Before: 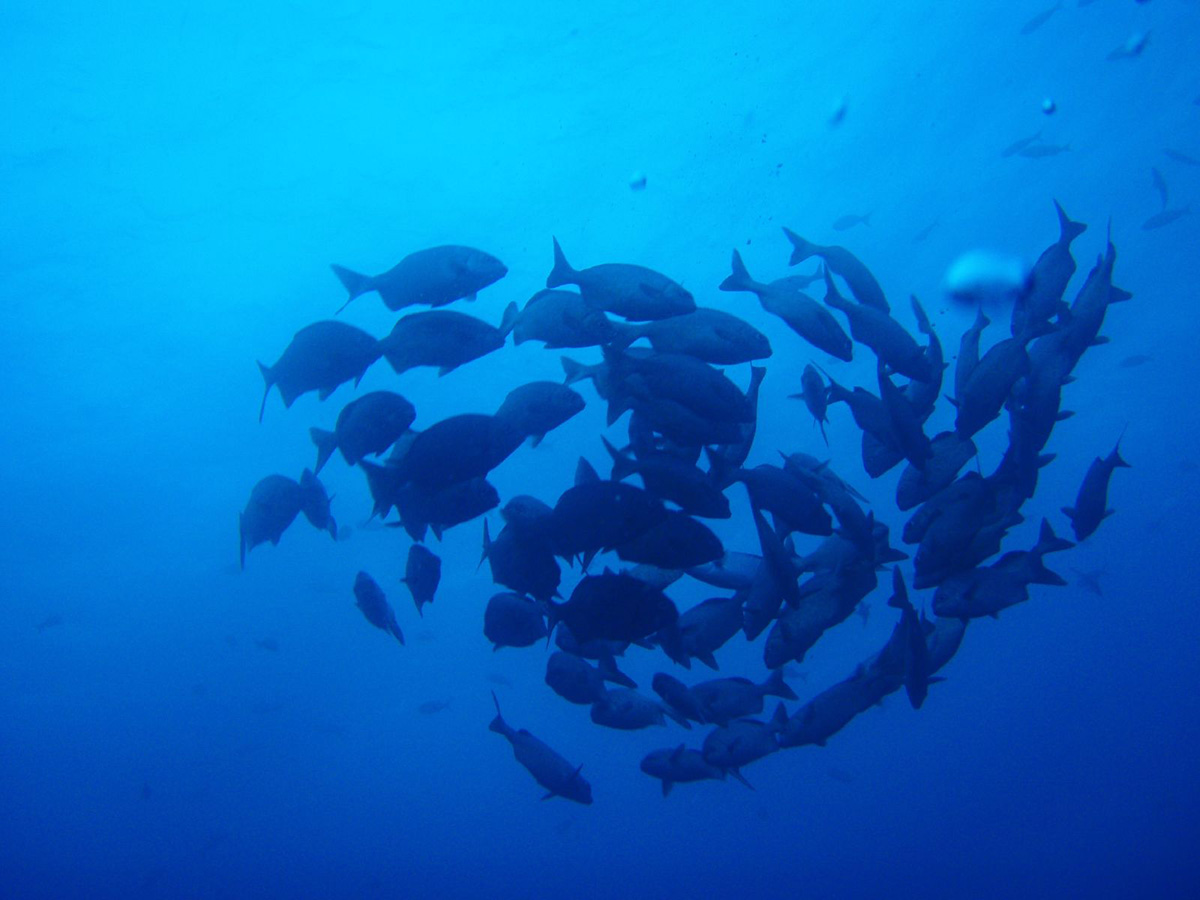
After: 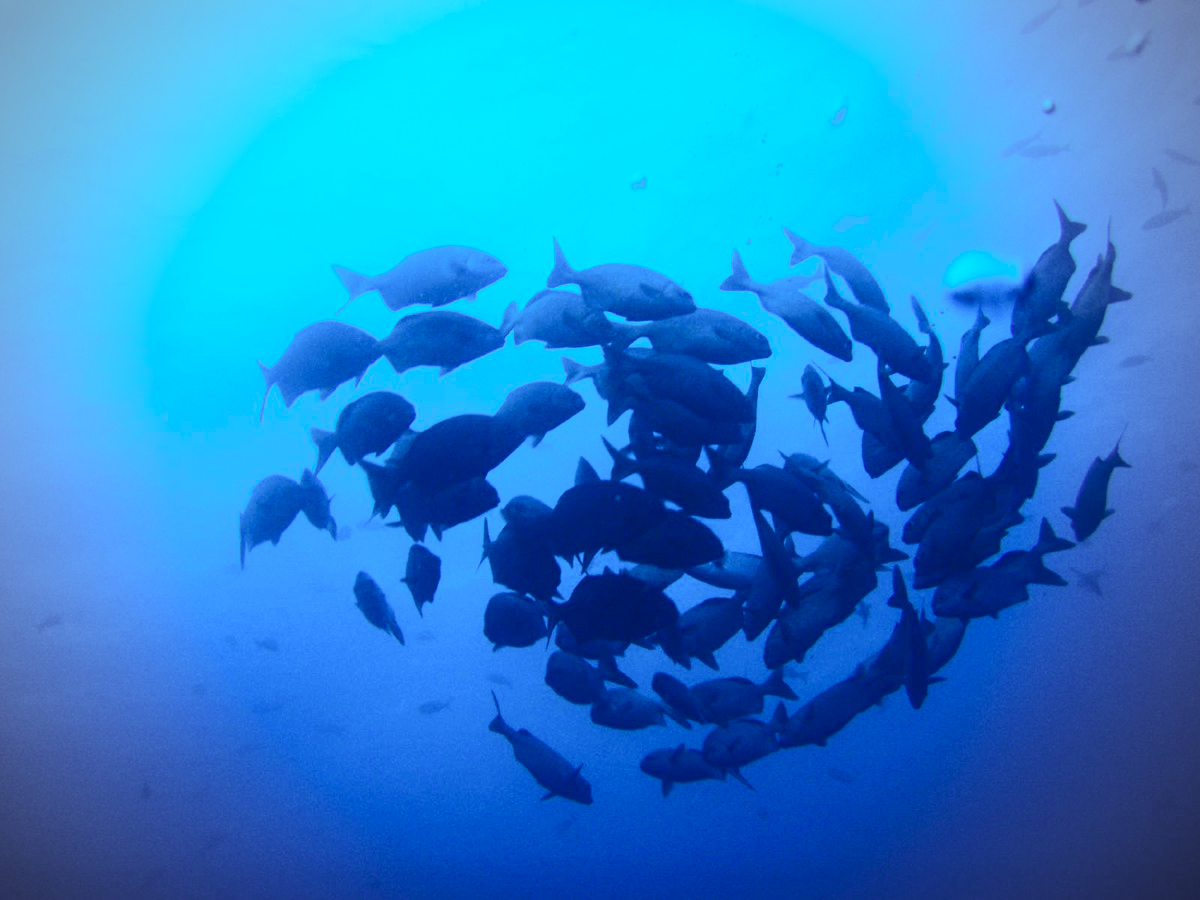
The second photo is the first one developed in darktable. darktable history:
tone curve: curves: ch0 [(0, 0.011) (0.104, 0.085) (0.236, 0.234) (0.398, 0.507) (0.472, 0.62) (0.641, 0.773) (0.835, 0.883) (1, 0.961)]; ch1 [(0, 0) (0.353, 0.344) (0.43, 0.401) (0.479, 0.476) (0.502, 0.504) (0.54, 0.542) (0.602, 0.613) (0.638, 0.668) (0.693, 0.727) (1, 1)]; ch2 [(0, 0) (0.34, 0.314) (0.434, 0.43) (0.5, 0.506) (0.528, 0.534) (0.55, 0.567) (0.595, 0.613) (0.644, 0.729) (1, 1)], color space Lab, independent channels, preserve colors none
vignetting: fall-off start 71.74%
